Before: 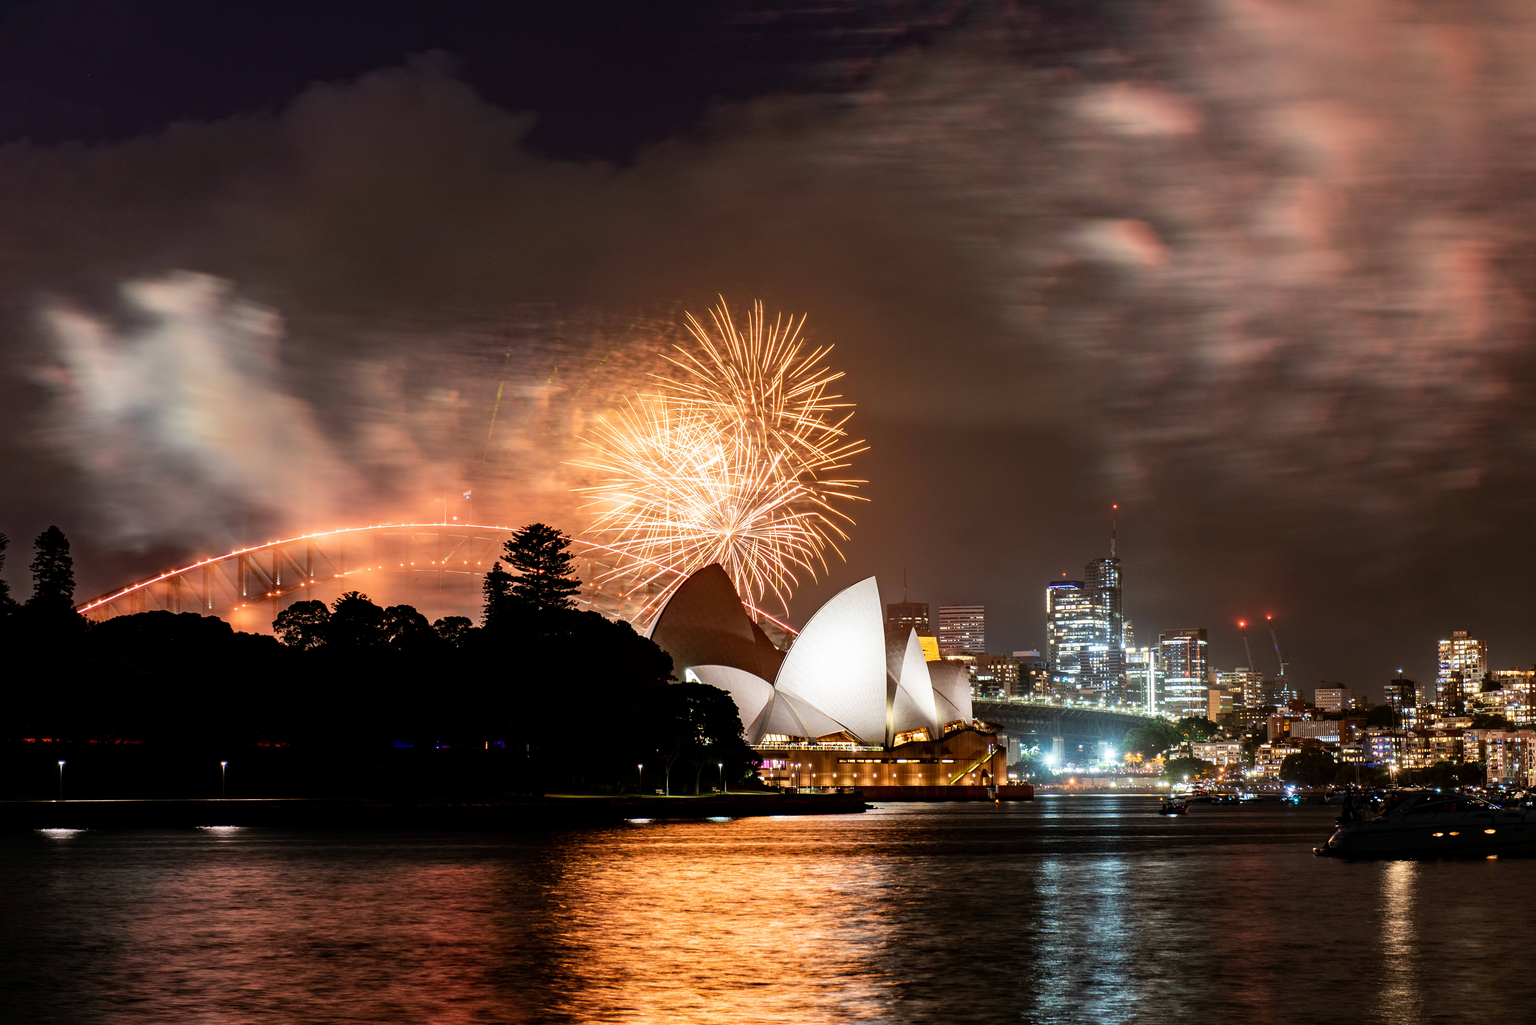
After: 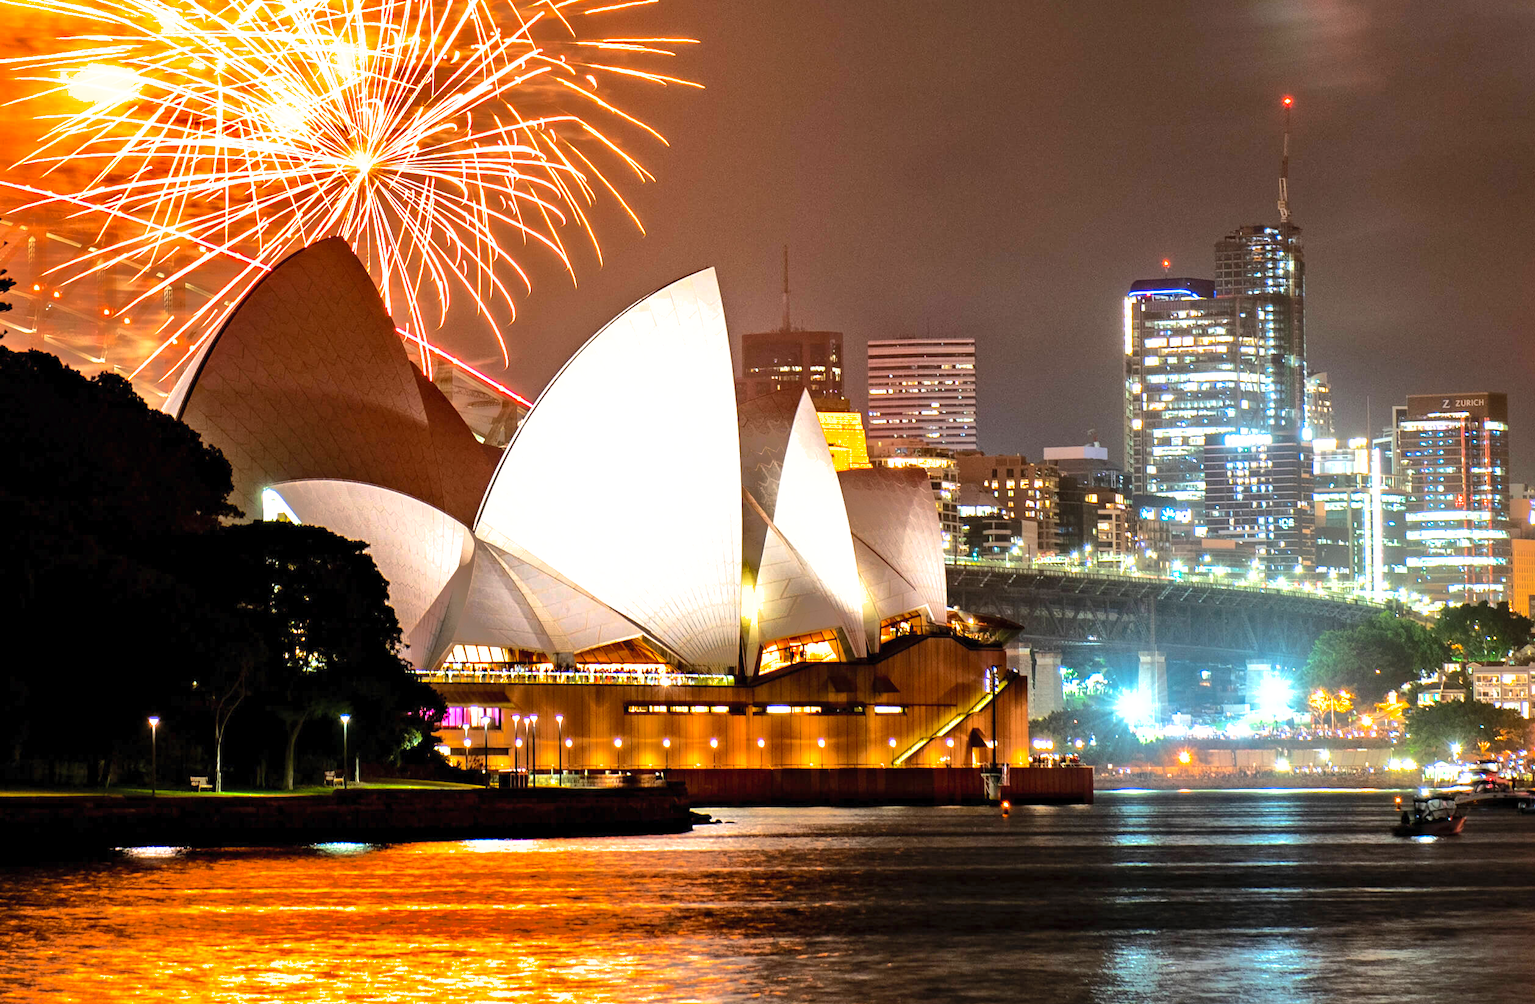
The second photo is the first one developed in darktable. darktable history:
exposure: exposure 0.569 EV, compensate exposure bias true, compensate highlight preservation false
crop: left 37.509%, top 45.308%, right 20.615%, bottom 13.667%
contrast brightness saturation: contrast 0.2, brightness 0.157, saturation 0.221
shadows and highlights: shadows 25.09, highlights -70.37
